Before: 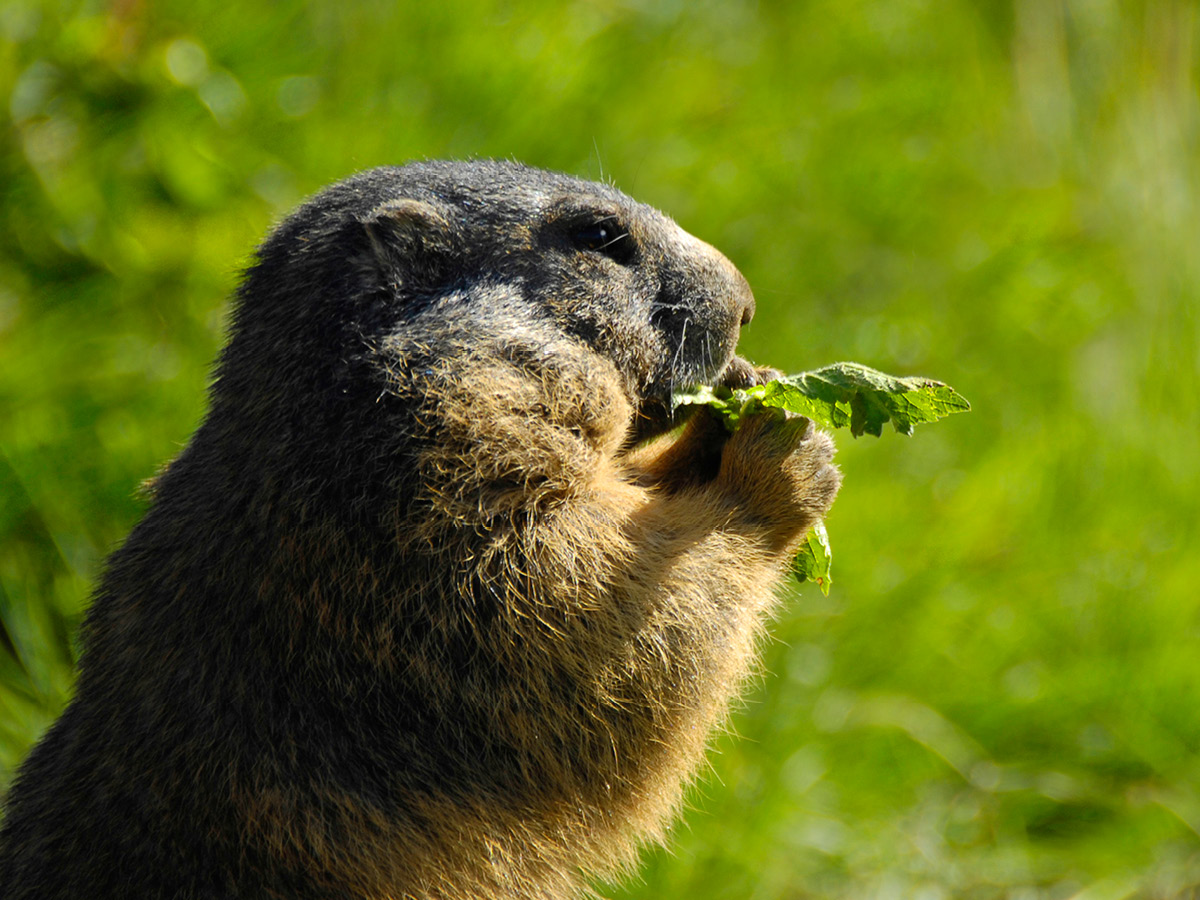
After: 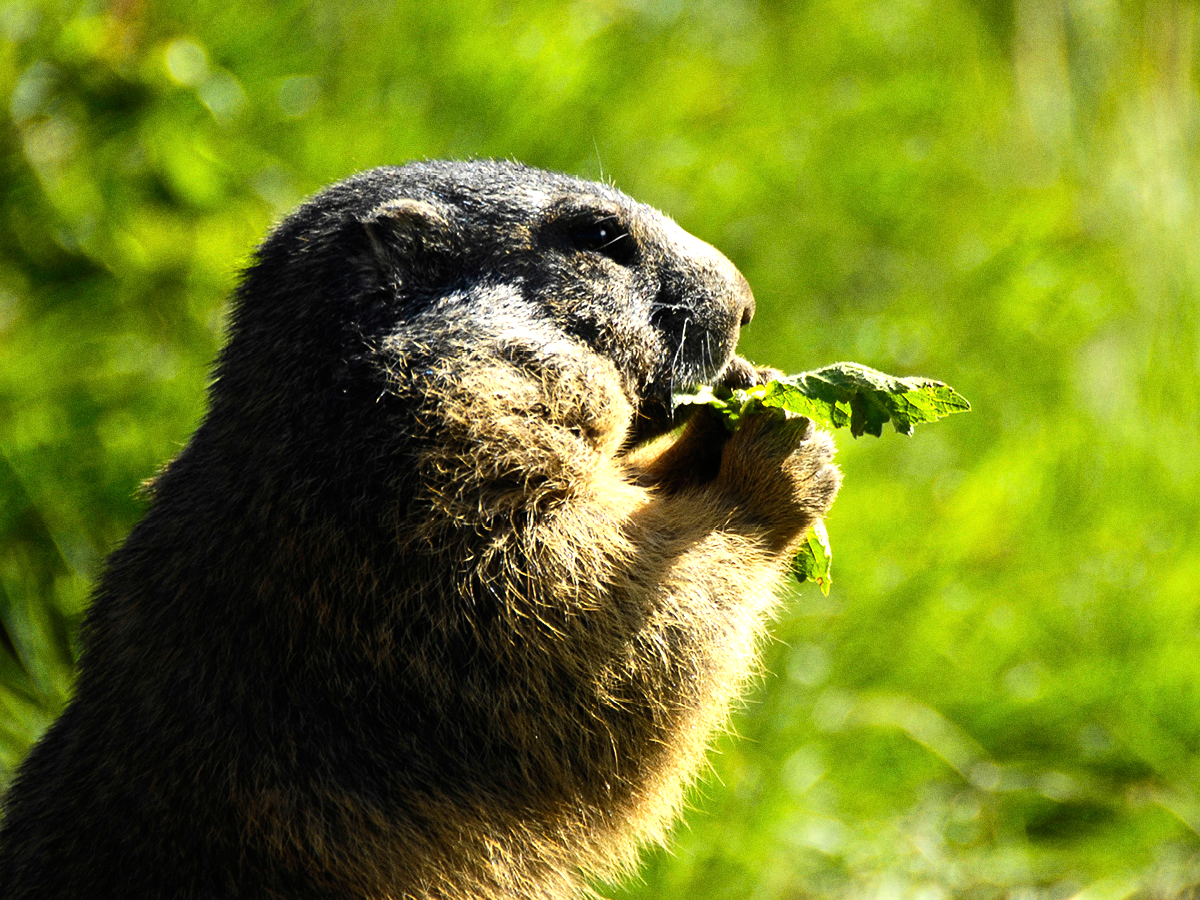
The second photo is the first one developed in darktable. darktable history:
tone equalizer: -8 EV -1.08 EV, -7 EV -1.01 EV, -6 EV -0.867 EV, -5 EV -0.578 EV, -3 EV 0.578 EV, -2 EV 0.867 EV, -1 EV 1.01 EV, +0 EV 1.08 EV, edges refinement/feathering 500, mask exposure compensation -1.57 EV, preserve details no
grain: on, module defaults
